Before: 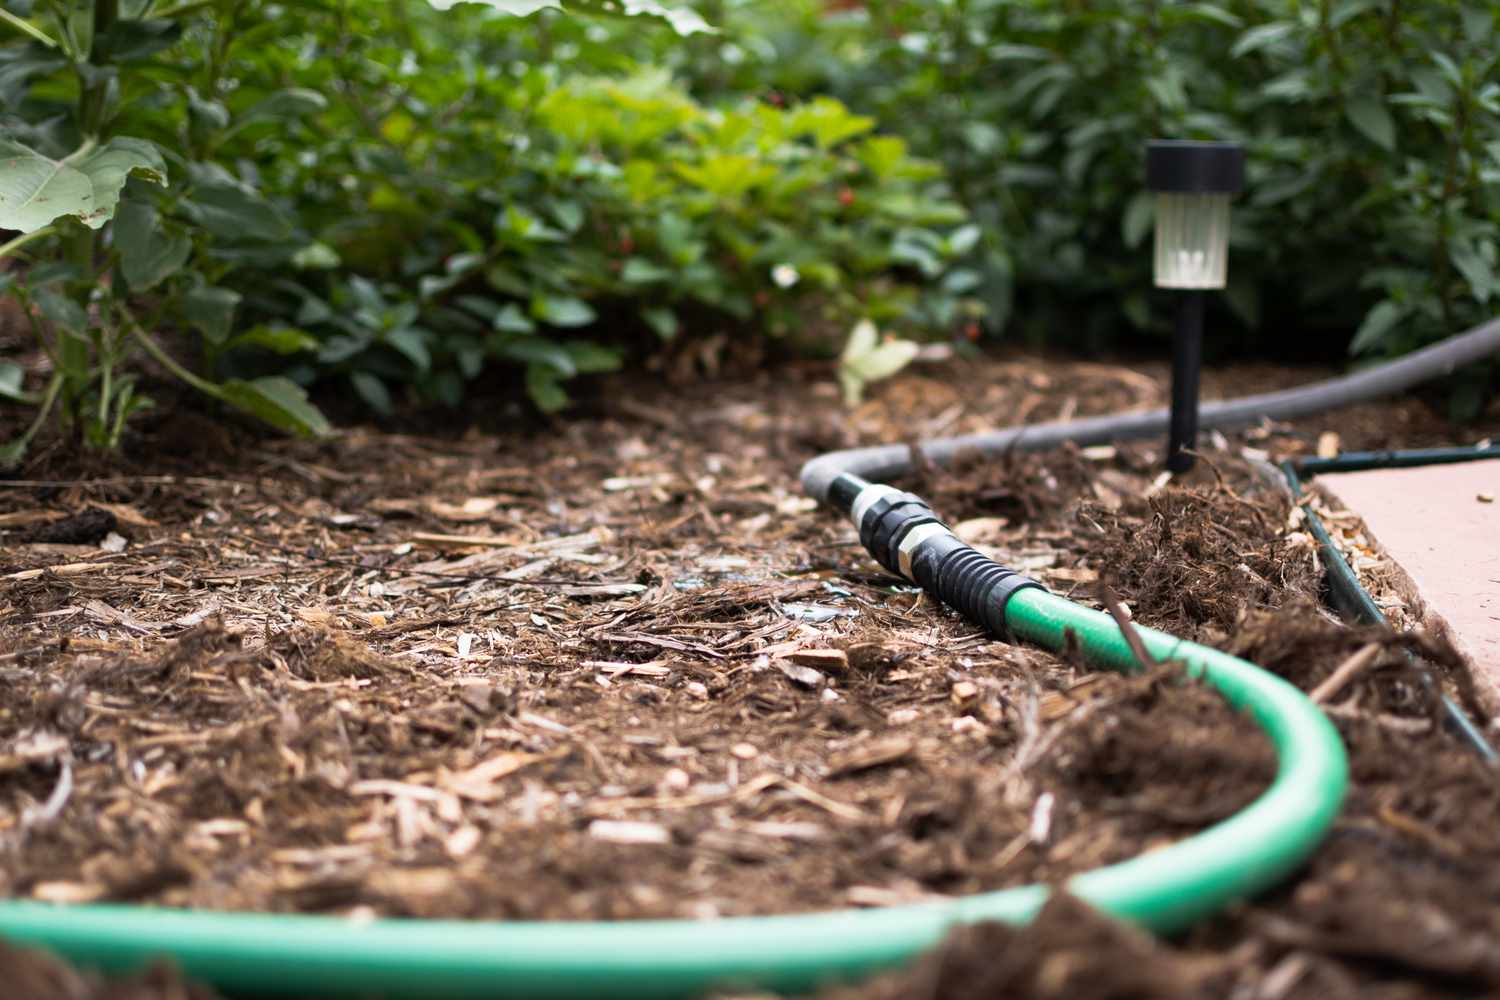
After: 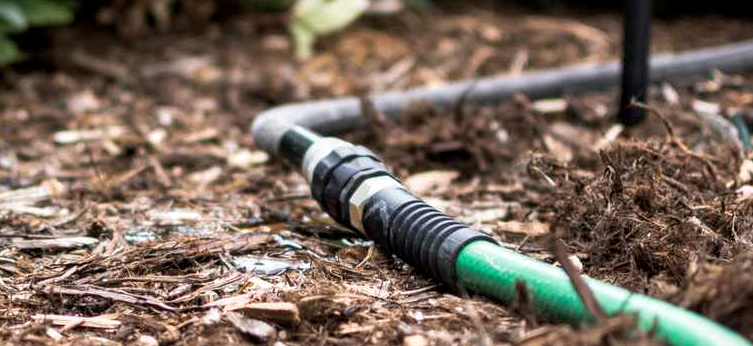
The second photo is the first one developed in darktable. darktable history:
crop: left 36.607%, top 34.735%, right 13.146%, bottom 30.611%
local contrast: detail 130%
